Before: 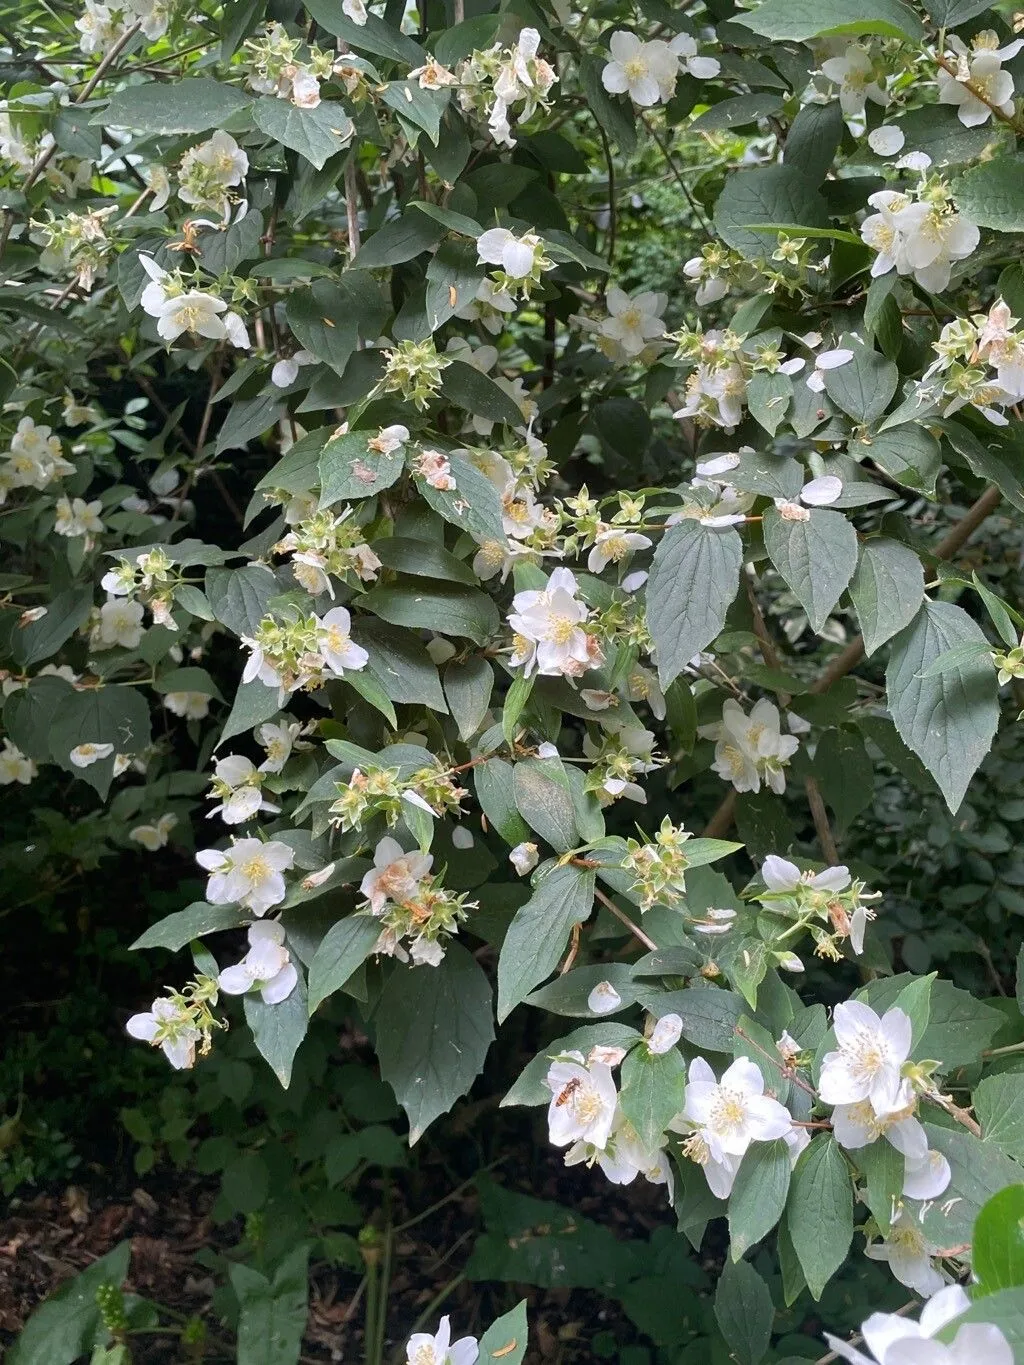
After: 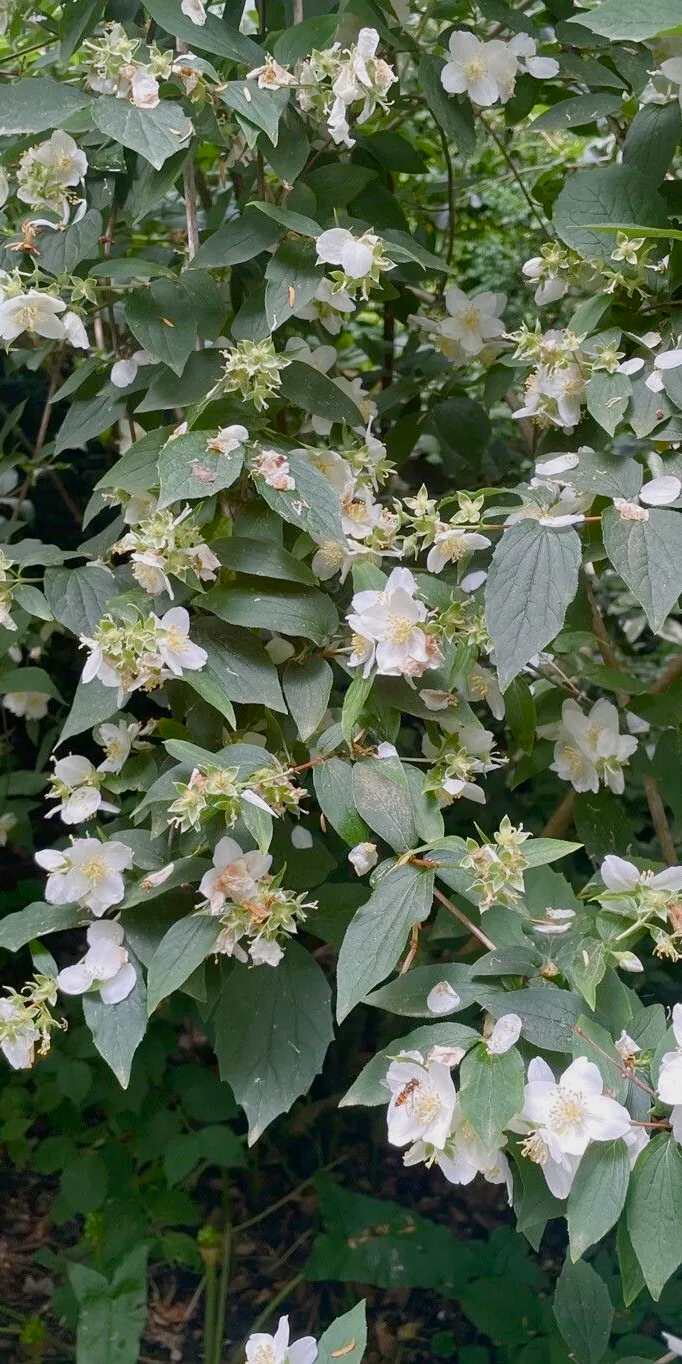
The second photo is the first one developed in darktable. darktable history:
crop and rotate: left 15.754%, right 17.579%
color balance rgb: shadows lift › chroma 1%, shadows lift › hue 113°, highlights gain › chroma 0.2%, highlights gain › hue 333°, perceptual saturation grading › global saturation 20%, perceptual saturation grading › highlights -50%, perceptual saturation grading › shadows 25%, contrast -10%
